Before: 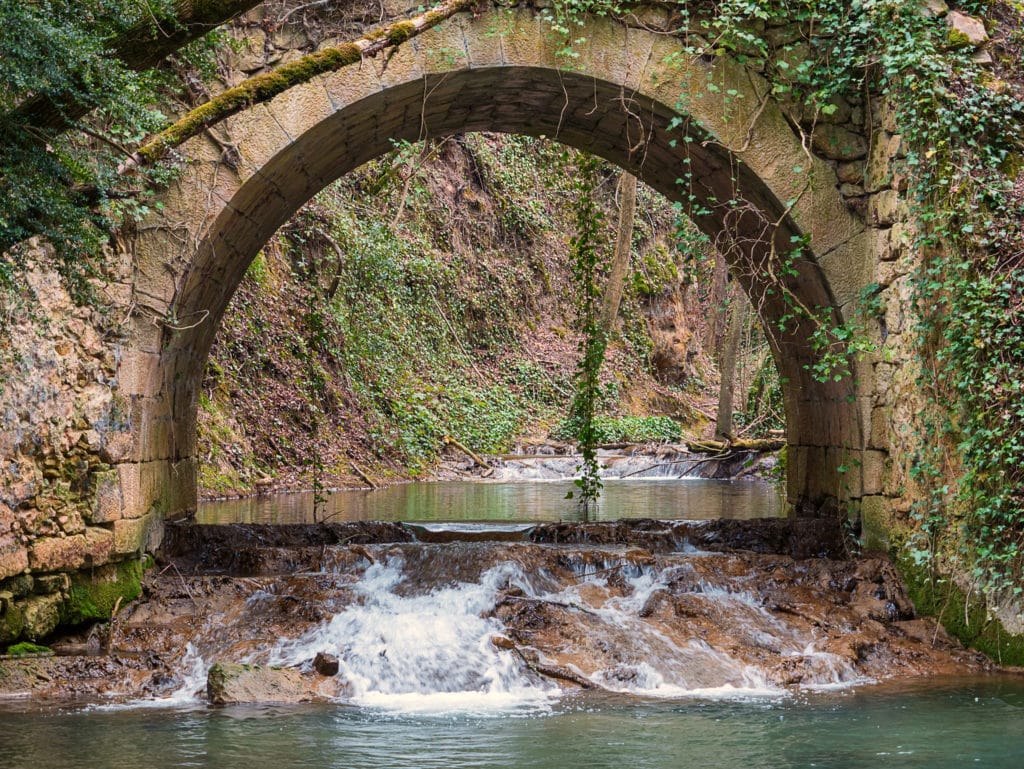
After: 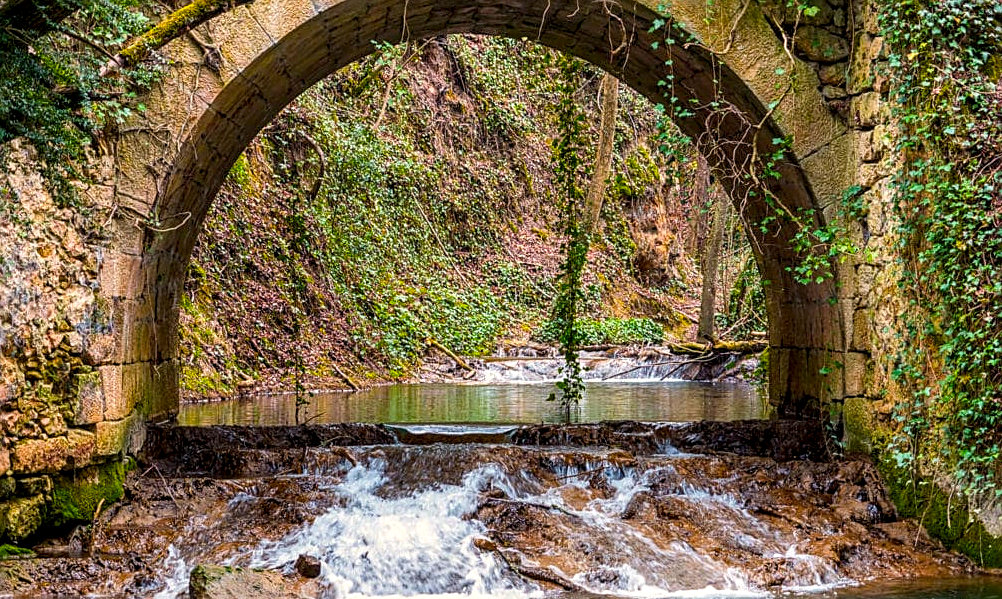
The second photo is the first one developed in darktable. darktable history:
crop and rotate: left 1.814%, top 12.818%, right 0.25%, bottom 9.225%
sharpen: on, module defaults
local contrast: detail 144%
color balance rgb: linear chroma grading › global chroma 15%, perceptual saturation grading › global saturation 30%
